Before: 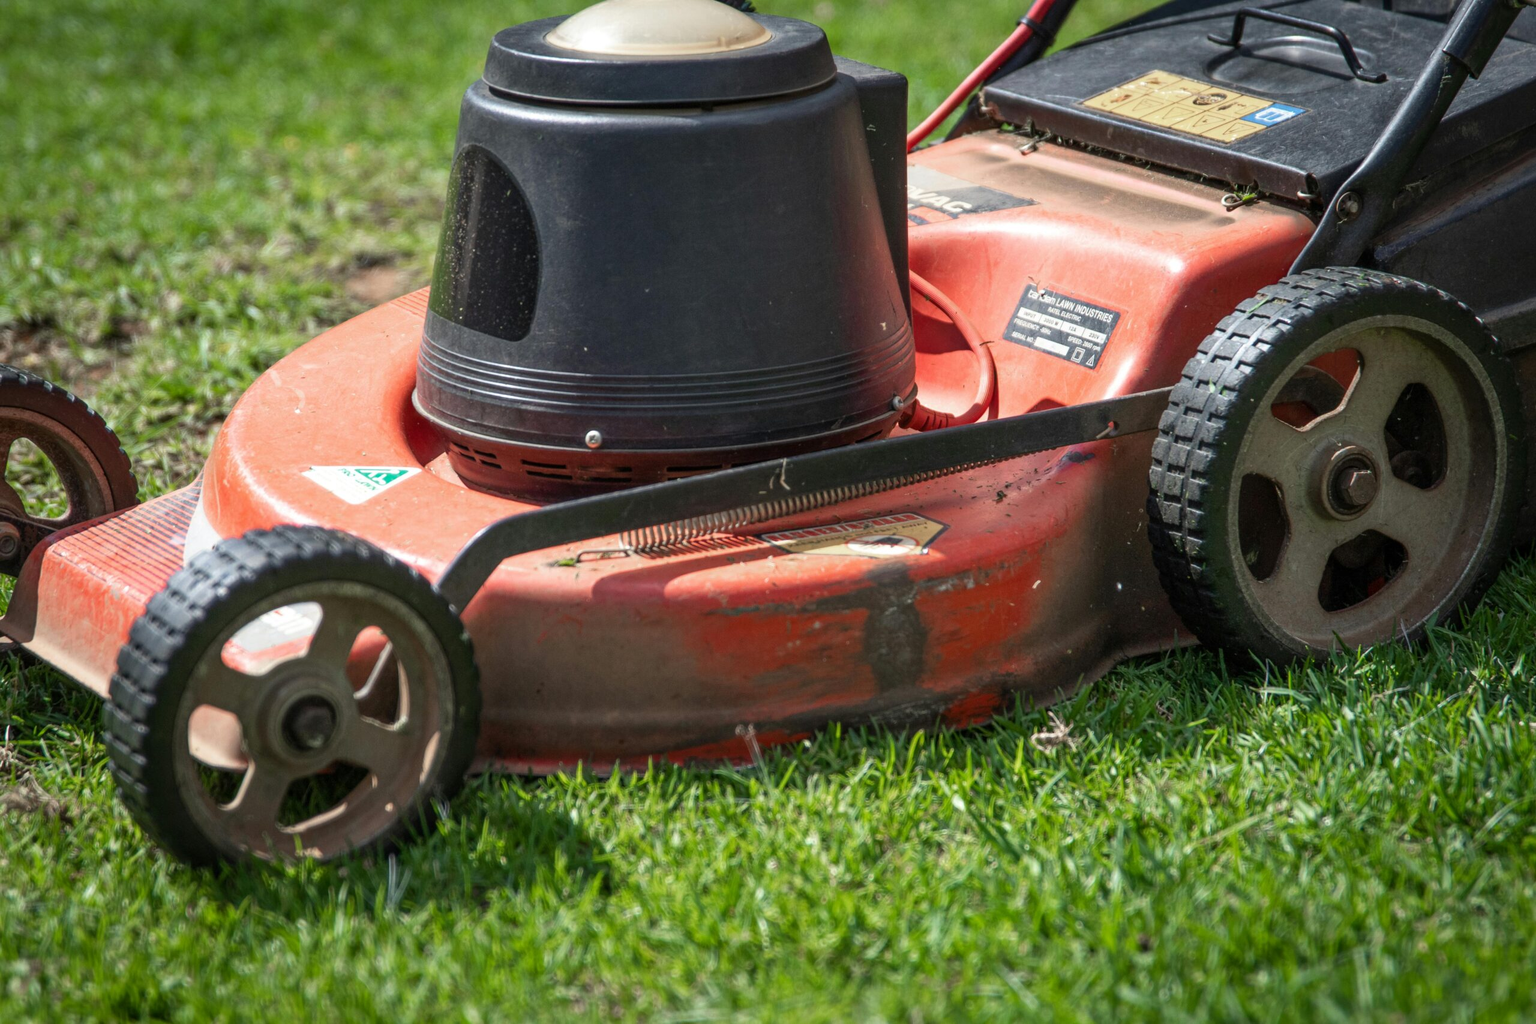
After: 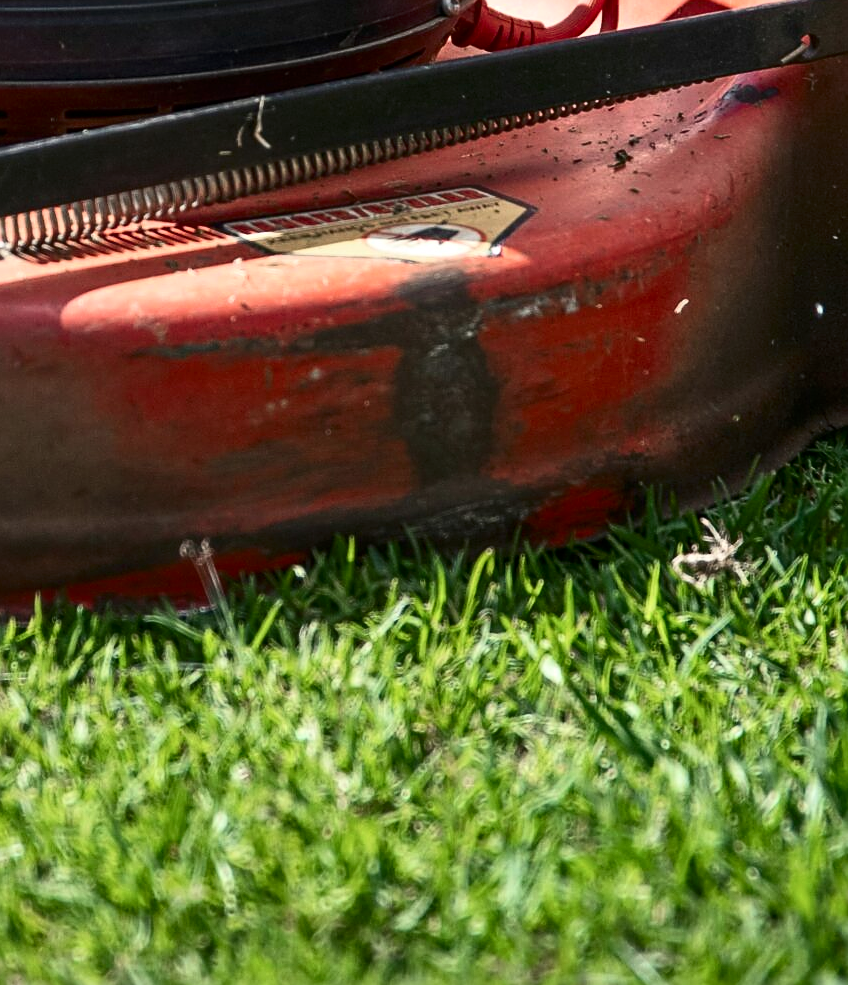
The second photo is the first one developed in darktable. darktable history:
crop: left 40.878%, top 39.176%, right 25.993%, bottom 3.081%
contrast brightness saturation: contrast 0.28
sharpen: on, module defaults
